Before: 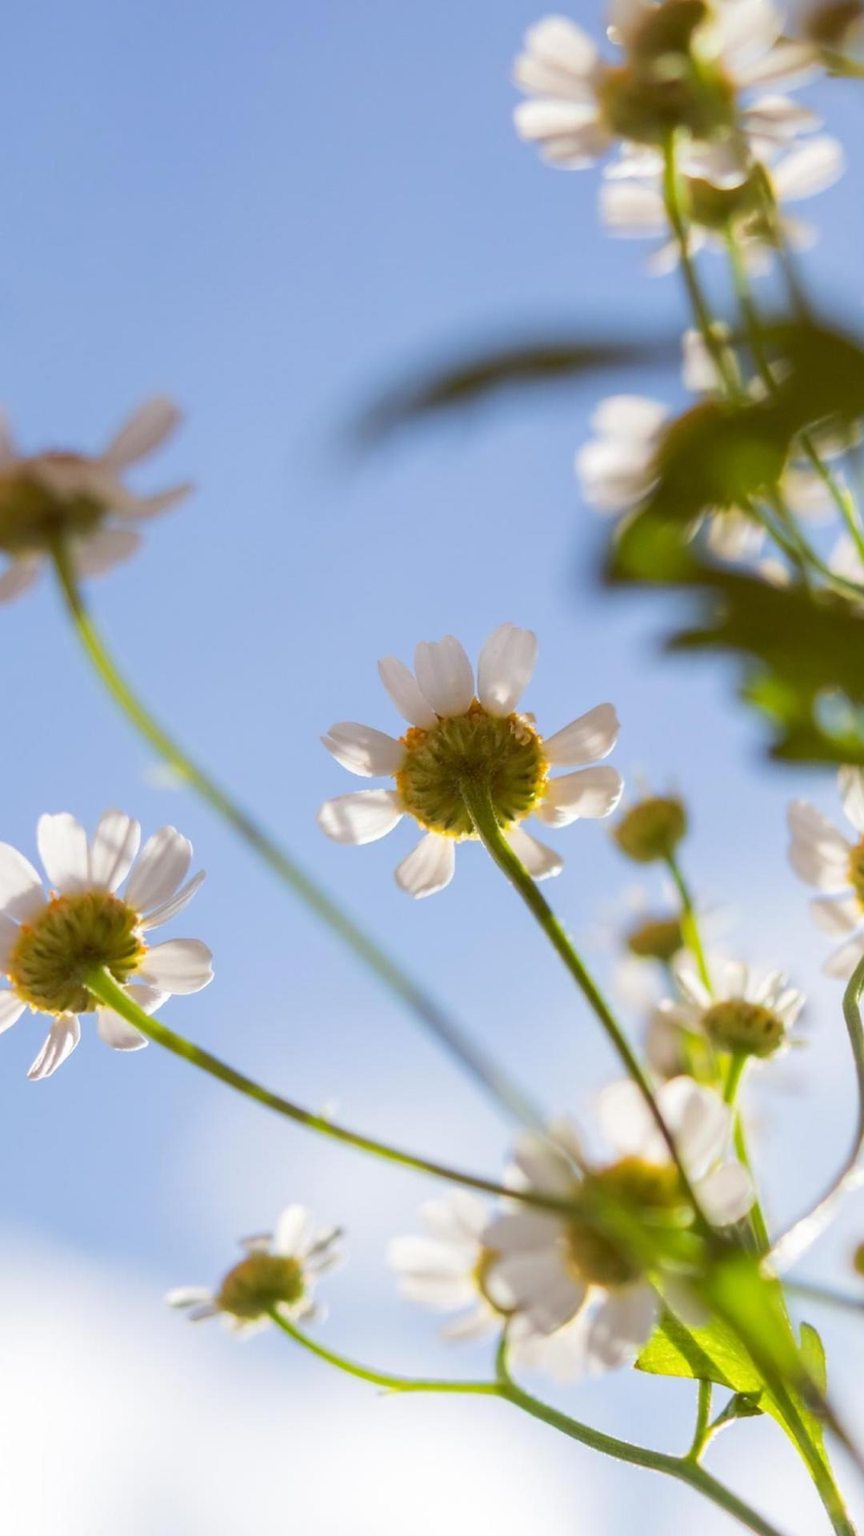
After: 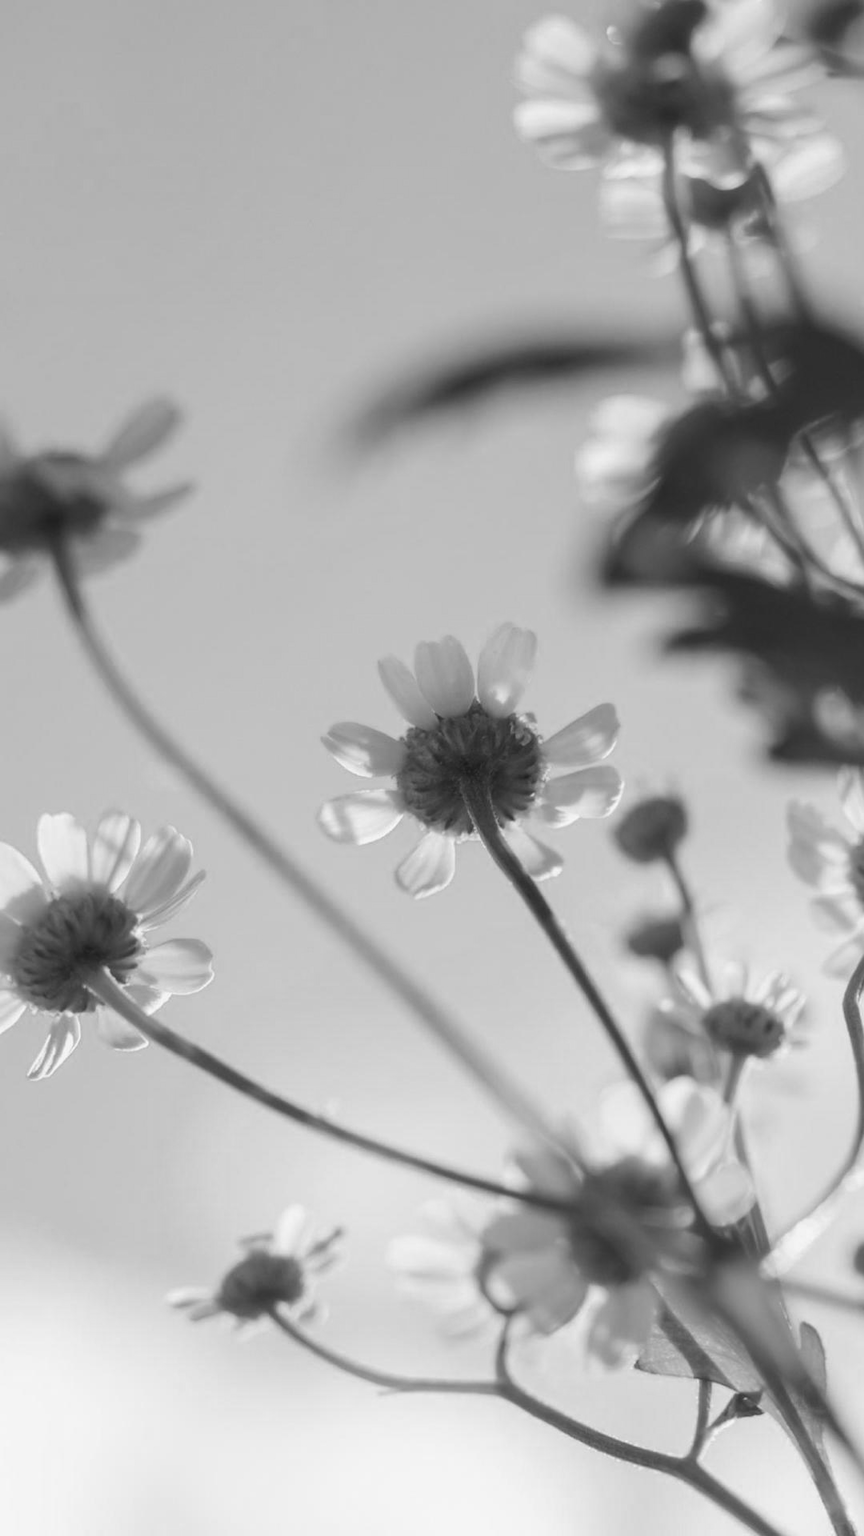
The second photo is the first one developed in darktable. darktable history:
color calibration: output gray [0.18, 0.41, 0.41, 0], gray › normalize channels true, illuminant same as pipeline (D50), adaptation XYZ, x 0.346, y 0.359, gamut compression 0
monochrome: on, module defaults
